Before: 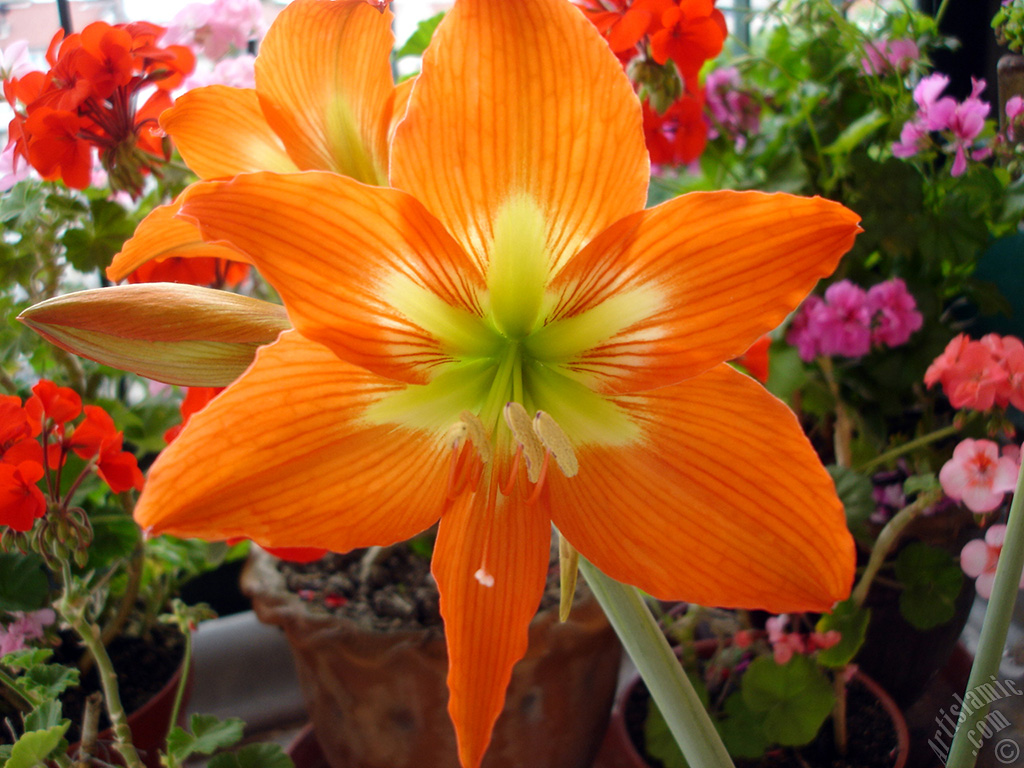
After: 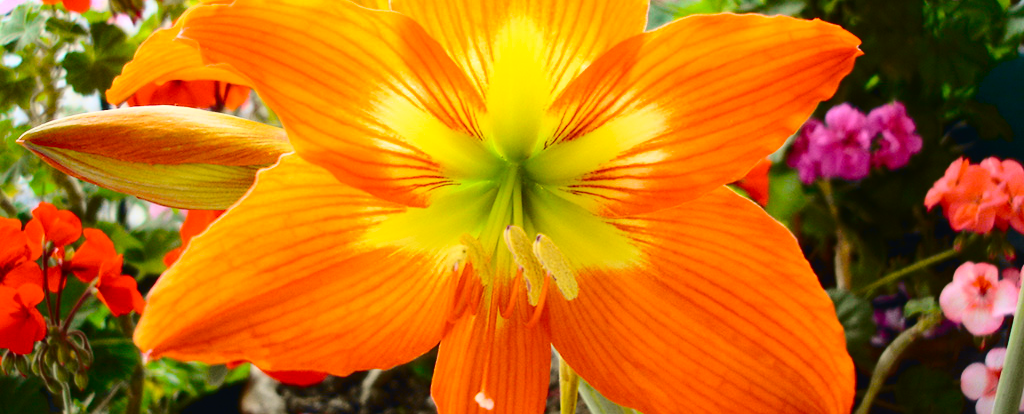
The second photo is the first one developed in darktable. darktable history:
tone equalizer: on, module defaults
shadows and highlights: shadows -10.21, white point adjustment 1.47, highlights 8.63
crop and rotate: top 23.058%, bottom 22.913%
tone curve: curves: ch0 [(0.003, 0.023) (0.071, 0.052) (0.249, 0.201) (0.466, 0.557) (0.625, 0.761) (0.783, 0.9) (0.994, 0.968)]; ch1 [(0, 0) (0.262, 0.227) (0.417, 0.386) (0.469, 0.467) (0.502, 0.498) (0.531, 0.521) (0.576, 0.586) (0.612, 0.634) (0.634, 0.68) (0.686, 0.728) (0.994, 0.987)]; ch2 [(0, 0) (0.262, 0.188) (0.385, 0.353) (0.427, 0.424) (0.495, 0.493) (0.518, 0.544) (0.55, 0.579) (0.595, 0.621) (0.644, 0.748) (1, 1)], color space Lab, independent channels, preserve colors none
